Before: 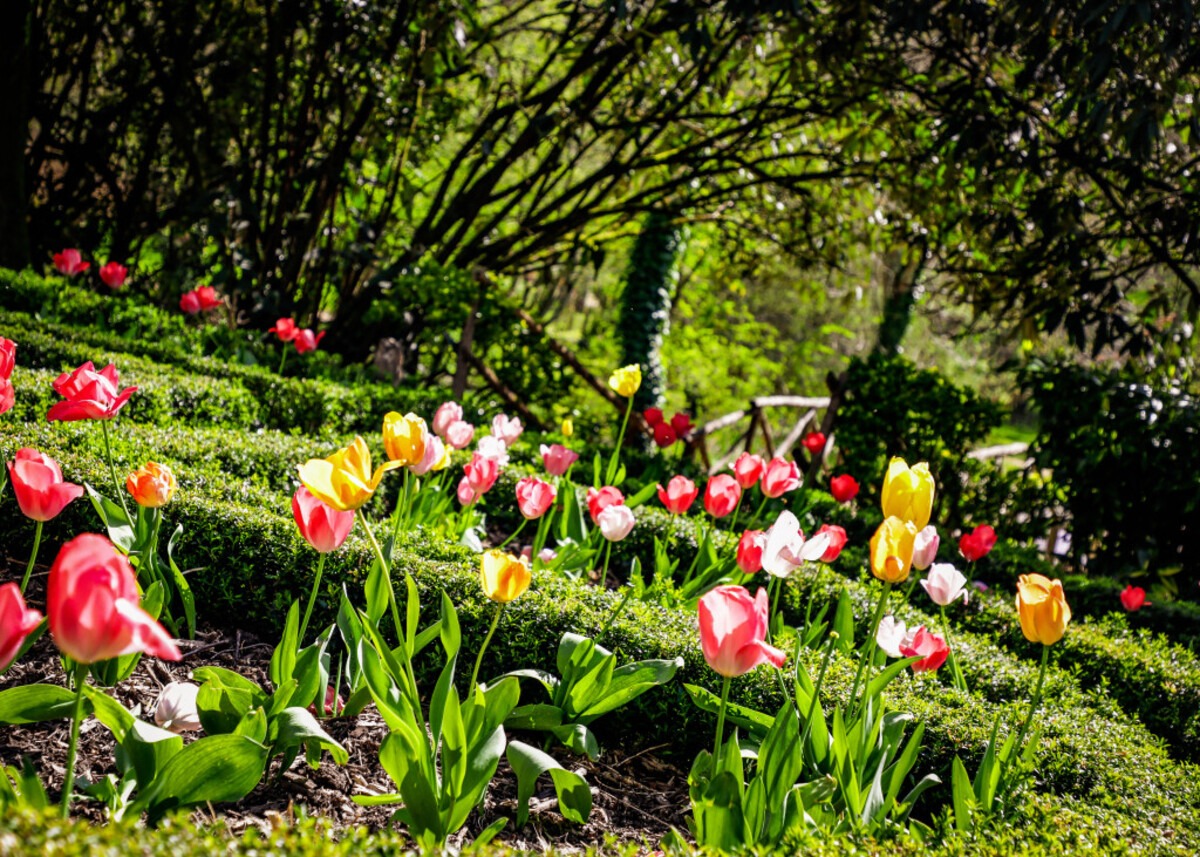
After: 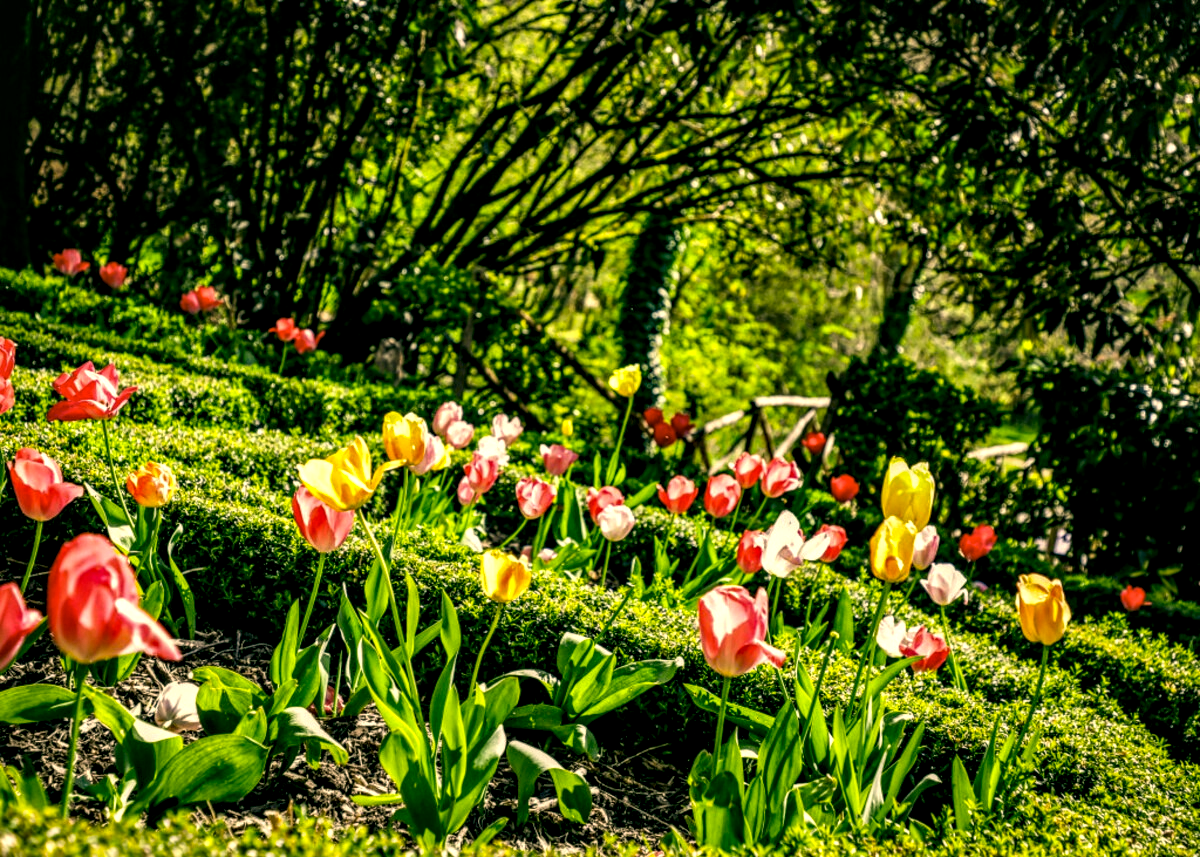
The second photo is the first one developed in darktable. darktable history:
local contrast: highlights 60%, shadows 59%, detail 160%
vignetting: fall-off start 115.77%, fall-off radius 59.4%
haze removal: compatibility mode true, adaptive false
color correction: highlights a* 4.85, highlights b* 23.81, shadows a* -16.3, shadows b* 3.7
